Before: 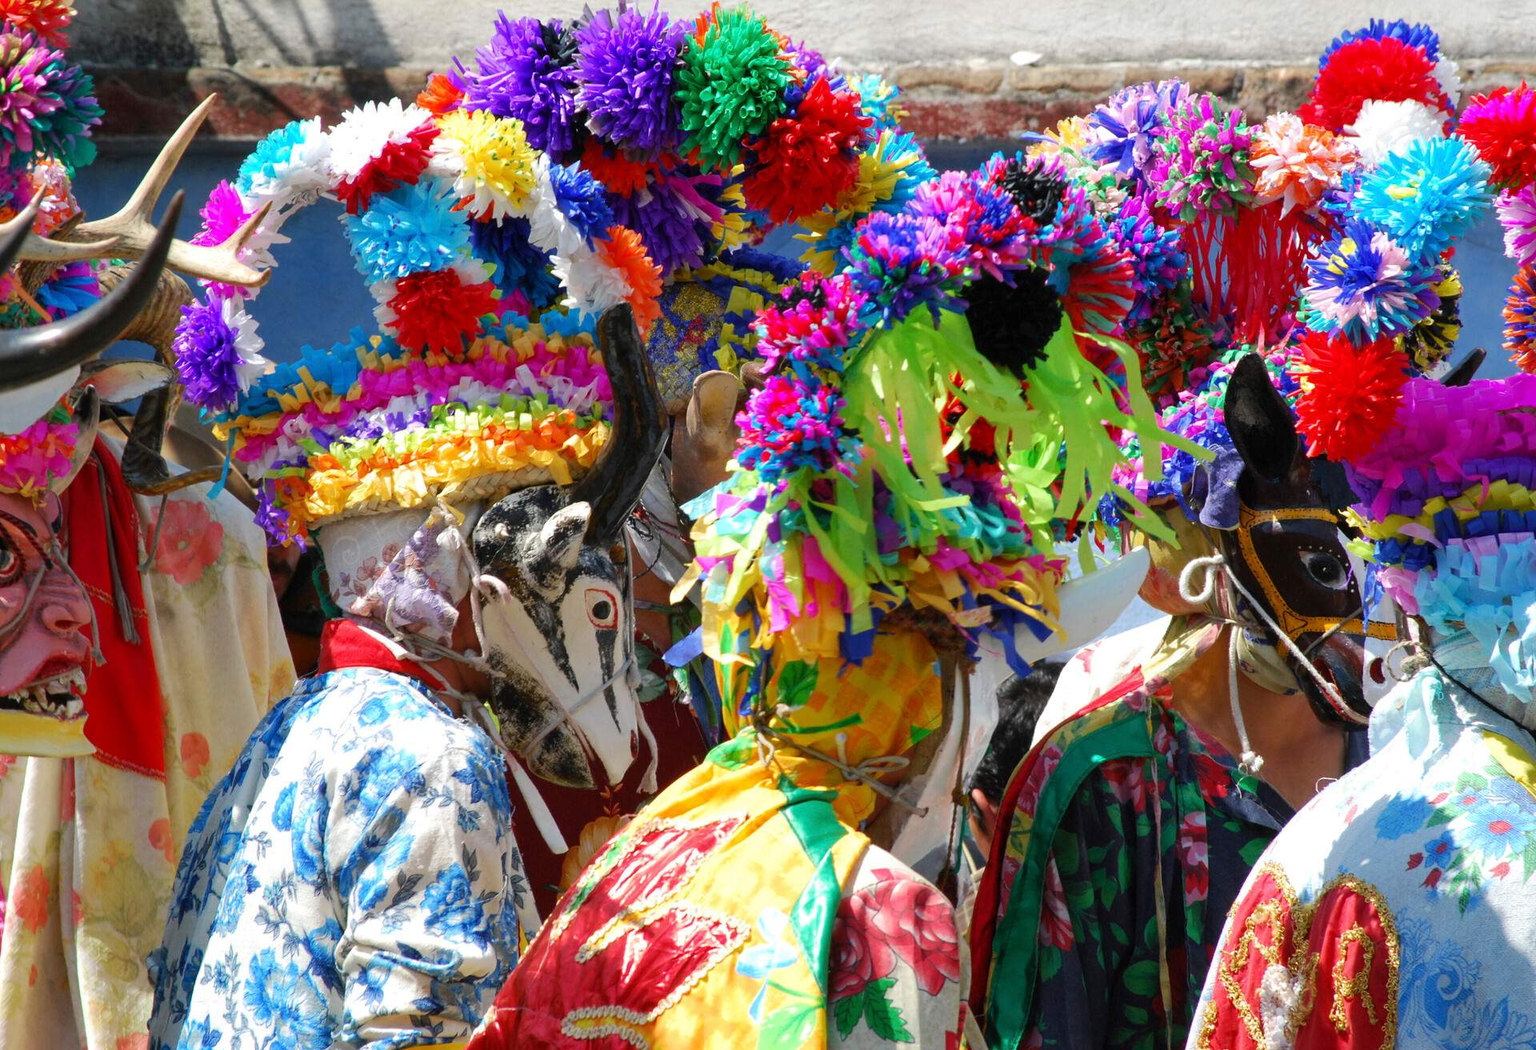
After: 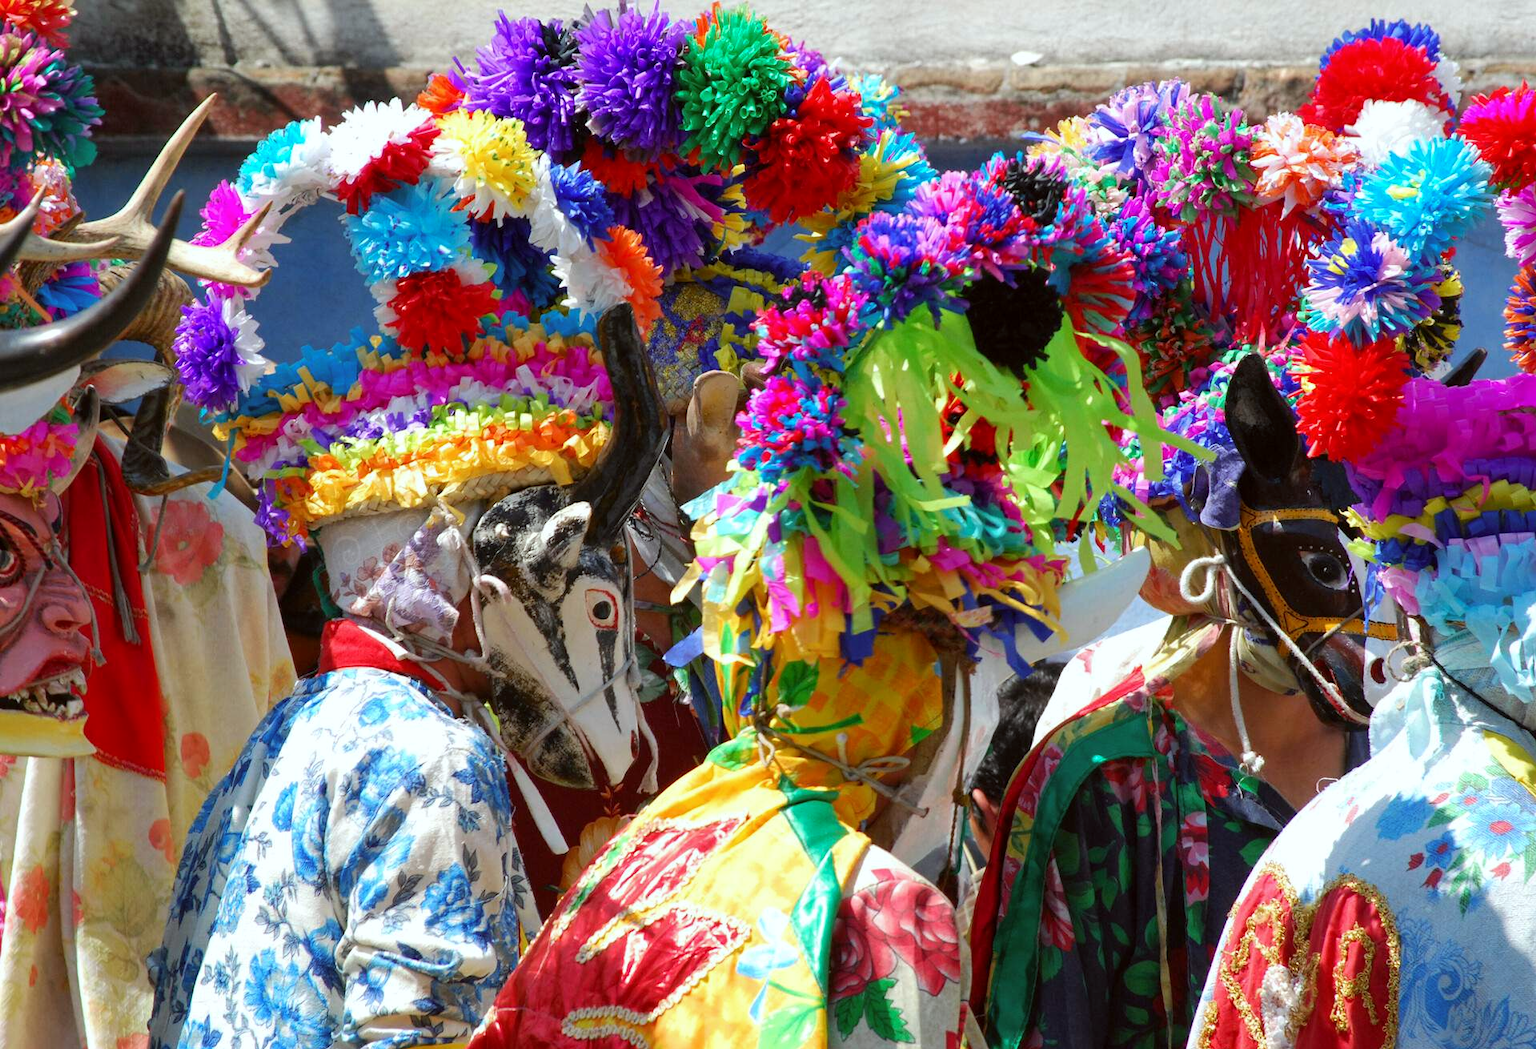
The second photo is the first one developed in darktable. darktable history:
color correction: highlights a* -2.73, highlights b* -2.09, shadows a* 2.41, shadows b* 2.73
